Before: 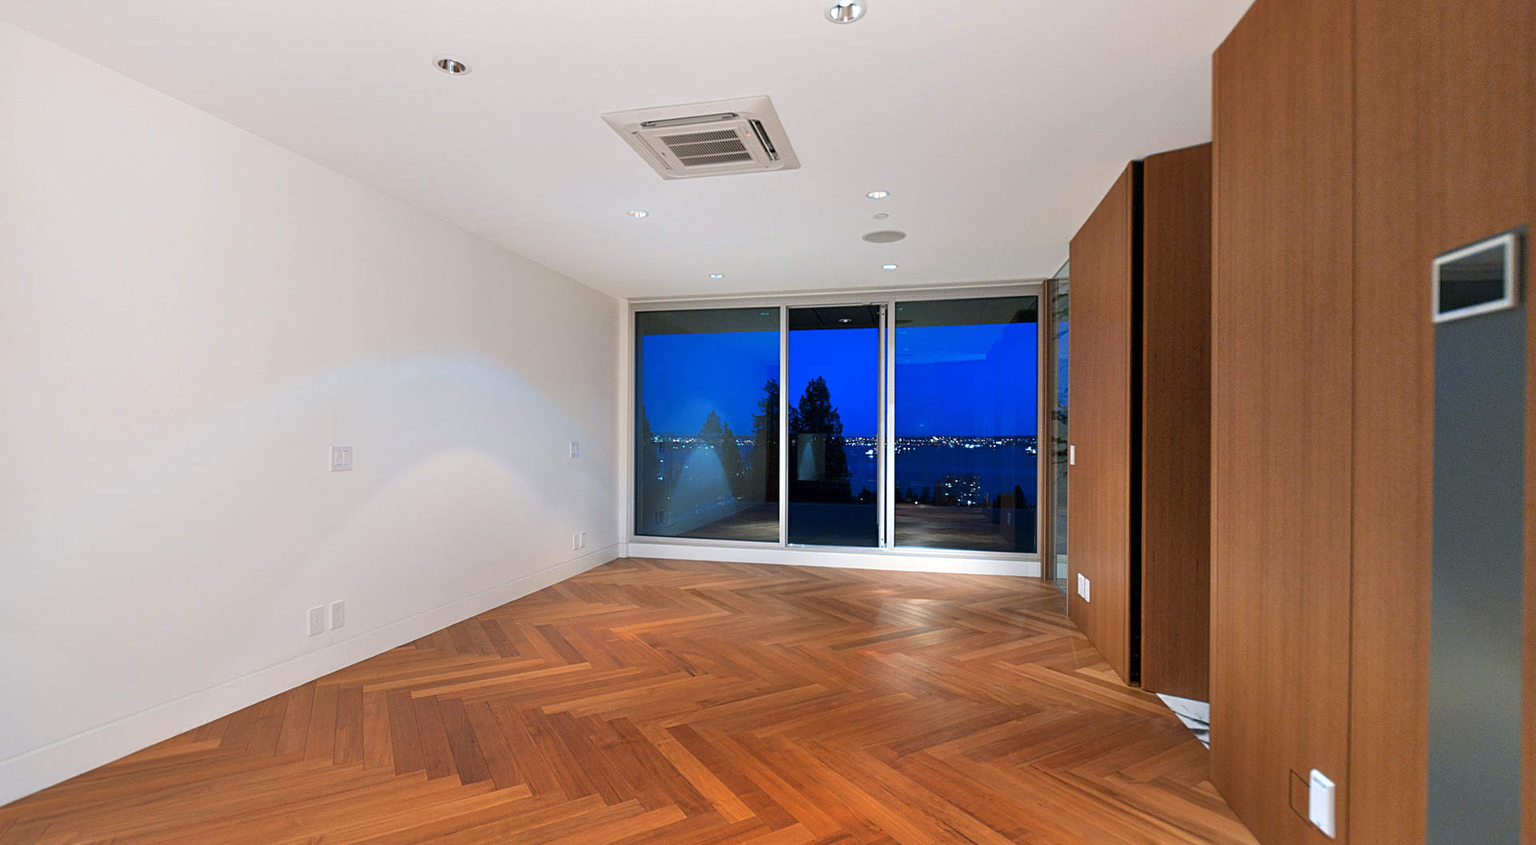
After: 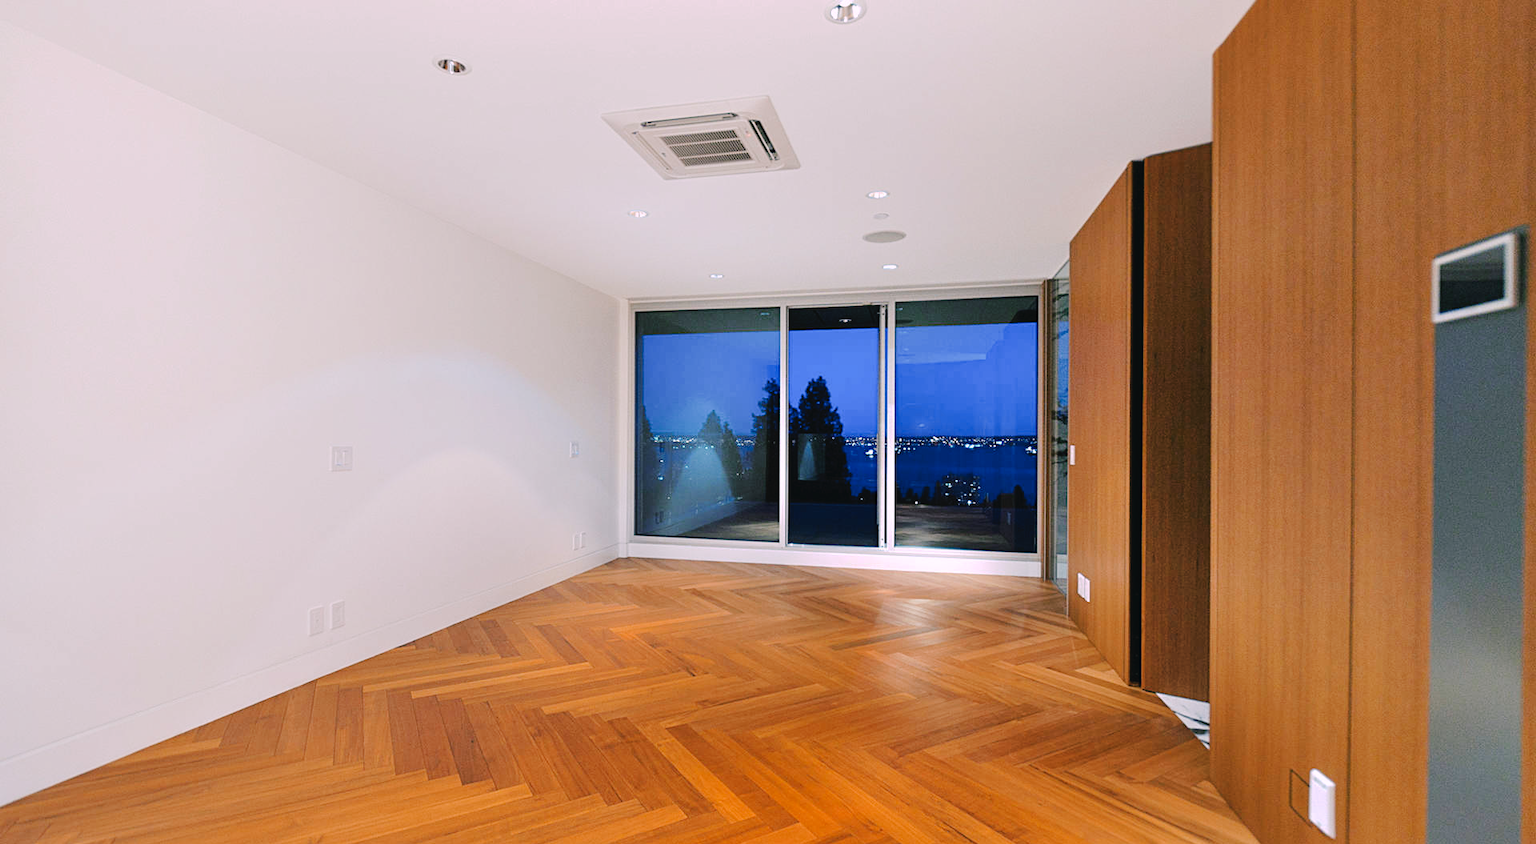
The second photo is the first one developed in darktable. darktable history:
tone curve: curves: ch0 [(0, 0) (0.003, 0.026) (0.011, 0.03) (0.025, 0.038) (0.044, 0.046) (0.069, 0.055) (0.1, 0.075) (0.136, 0.114) (0.177, 0.158) (0.224, 0.215) (0.277, 0.296) (0.335, 0.386) (0.399, 0.479) (0.468, 0.568) (0.543, 0.637) (0.623, 0.707) (0.709, 0.773) (0.801, 0.834) (0.898, 0.896) (1, 1)], preserve colors none
color look up table: target L [90.43, 93.5, 92.64, 88.21, 86.78, 84.03, 65.9, 59.25, 55.4, 51.13, 42.71, 23.03, 17.48, 201.65, 82.13, 71.96, 71.61, 61.06, 57.35, 55.59, 47.96, 47.4, 41.13, 39.53, 39.69, 30.41, 25.26, 2.411, 95.95, 87.52, 72.44, 66.3, 67.2, 65.26, 66.49, 52.86, 45.32, 42.45, 44.5, 36.83, 34.09, 16.64, 19.83, 6.7, 96.1, 84.67, 68.7, 50.66, 27.31], target a [-22.9, -5.147, -0.91, -24.26, -37.76, -14.25, -34.17, -55.37, -21.27, -28.32, -34.34, -20.05, -15.88, 0, -0.51, 39.92, 20.92, 40.06, 61.46, 59.3, 65.83, 23.77, 18.14, 45.71, 54.62, 4.636, 20.23, 1.101, 19.3, 22.14, 45.38, 3.129, 58.7, 9.84, 34.72, 65.51, 3.451, 39.21, 30.61, 37.14, 15.93, 30.05, 17.75, 9.881, -43.74, -25.97, -5.402, -22.6, -9.76], target b [35.8, 29.94, 9.565, 10.67, 24.33, -2.461, 11.58, 34.35, 34.24, 0.699, 22.13, 12.75, 8.136, -0.001, 64.56, 13.97, 37.13, 59.78, 45.26, 56.87, 24.31, 21.34, 38.67, 33.34, 46.12, 1.718, 33.7, 0.397, -9.904, -12.24, -19.79, -1.259, -36.16, -47.15, -44.19, -13.22, -43.86, -3.803, -36, -56.83, -71.36, -3.344, -40.25, -23.49, -10.84, -15.43, -34.48, -26.45, -11.27], num patches 49
